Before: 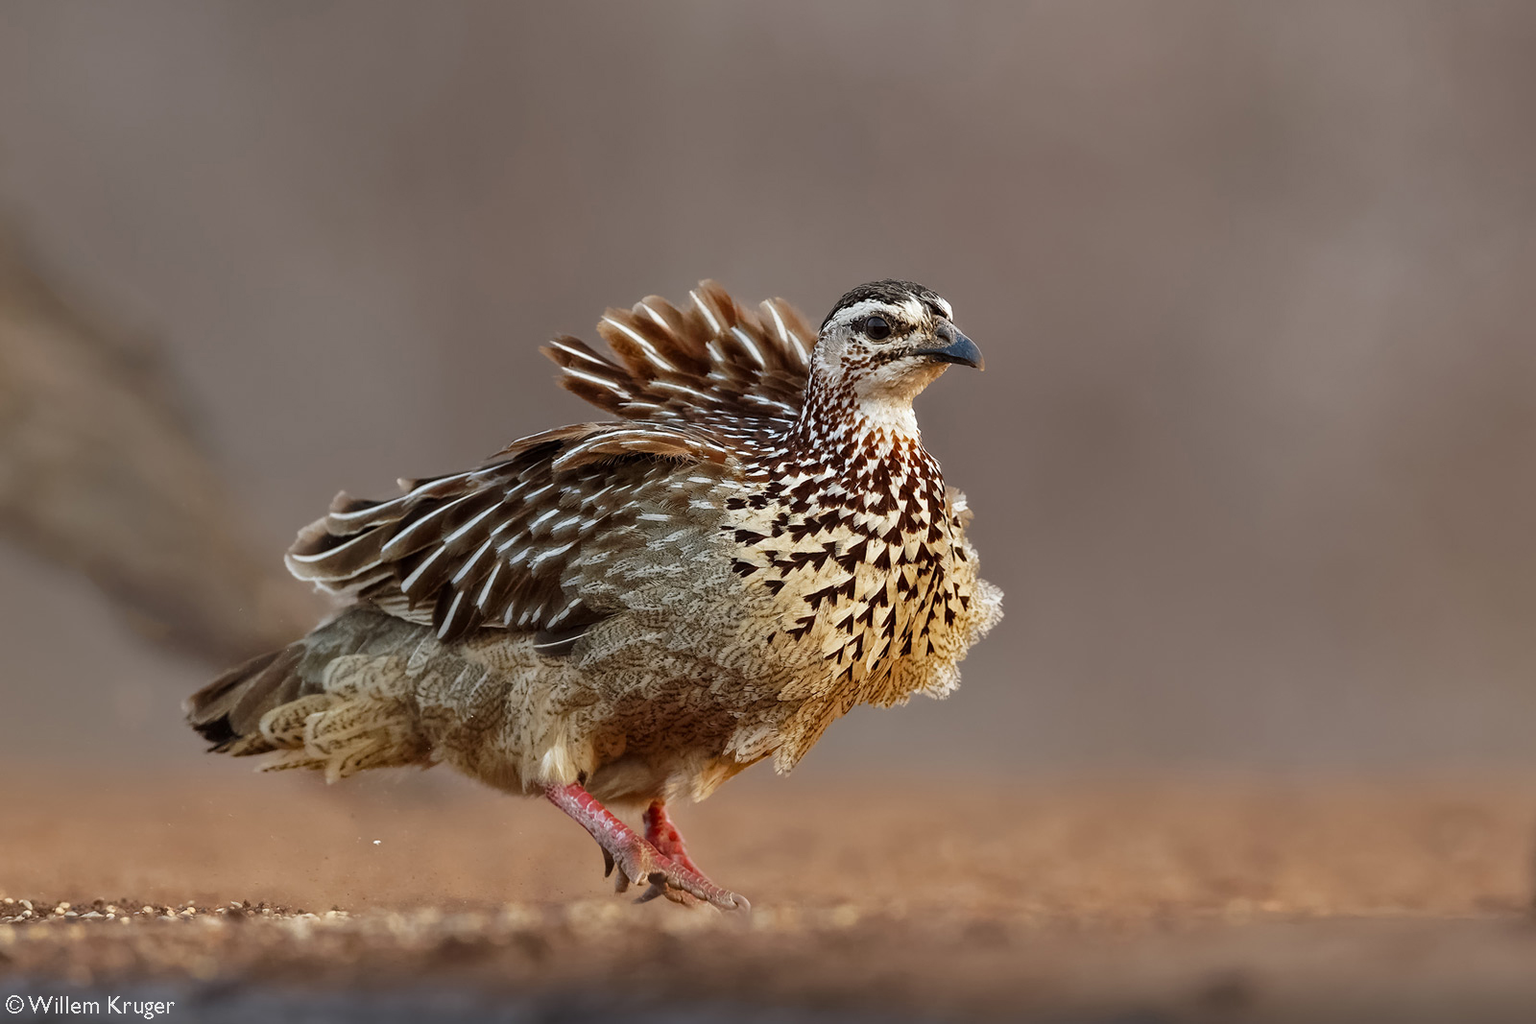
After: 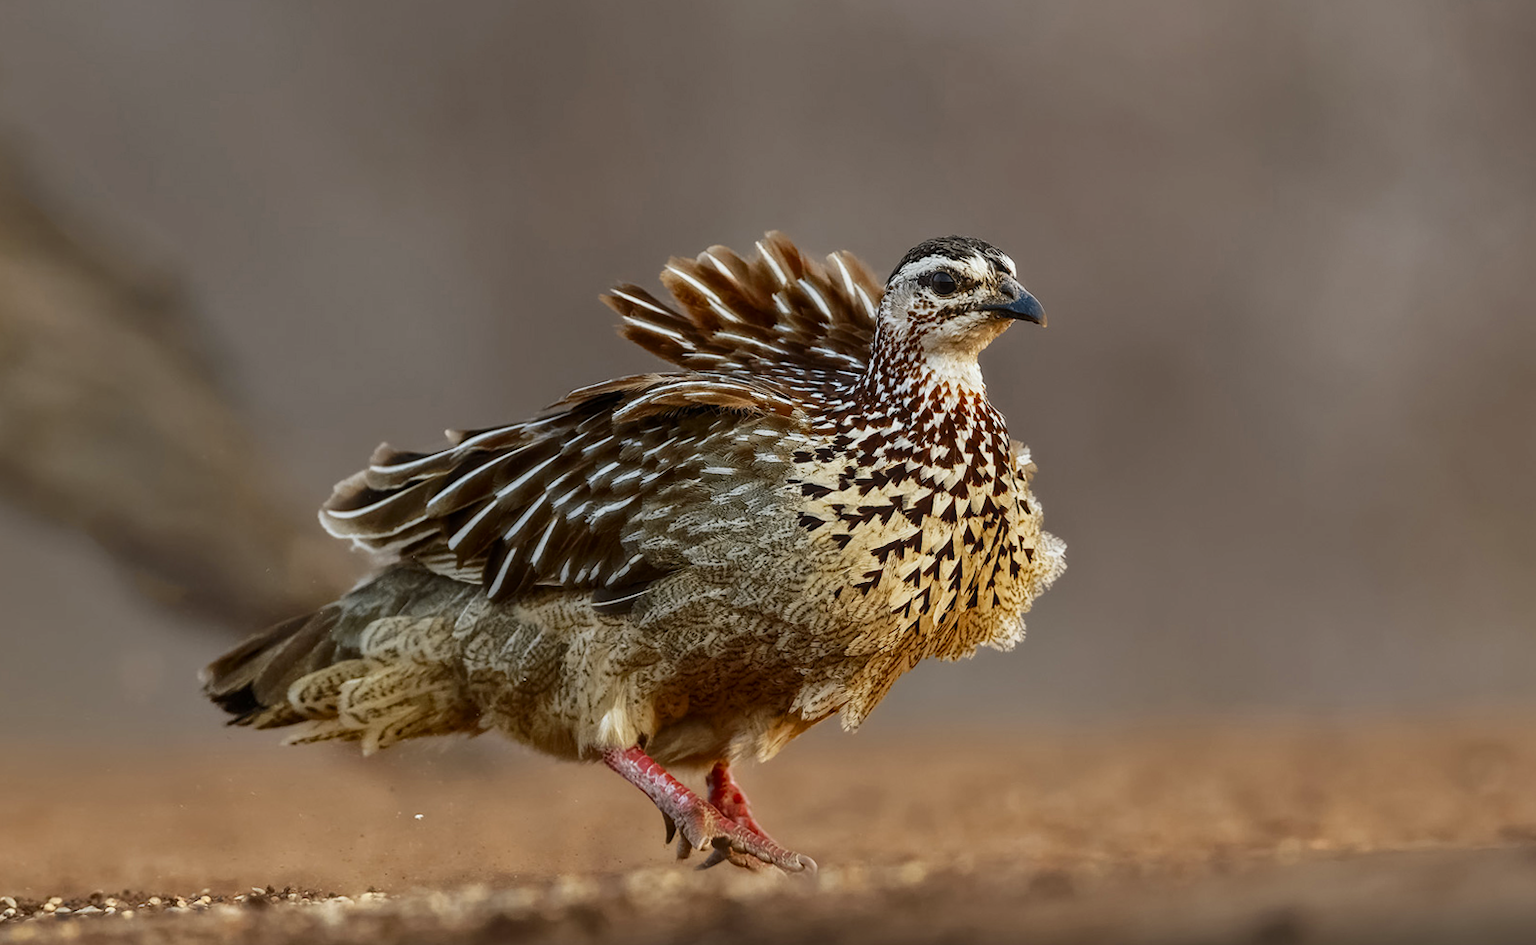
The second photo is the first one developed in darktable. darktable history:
rotate and perspective: rotation -0.013°, lens shift (vertical) -0.027, lens shift (horizontal) 0.178, crop left 0.016, crop right 0.989, crop top 0.082, crop bottom 0.918
local contrast: detail 110%
tone curve: curves: ch0 [(0, 0) (0.227, 0.17) (0.766, 0.774) (1, 1)]; ch1 [(0, 0) (0.114, 0.127) (0.437, 0.452) (0.498, 0.495) (0.579, 0.576) (1, 1)]; ch2 [(0, 0) (0.233, 0.259) (0.493, 0.492) (0.568, 0.579) (1, 1)], color space Lab, independent channels, preserve colors none
